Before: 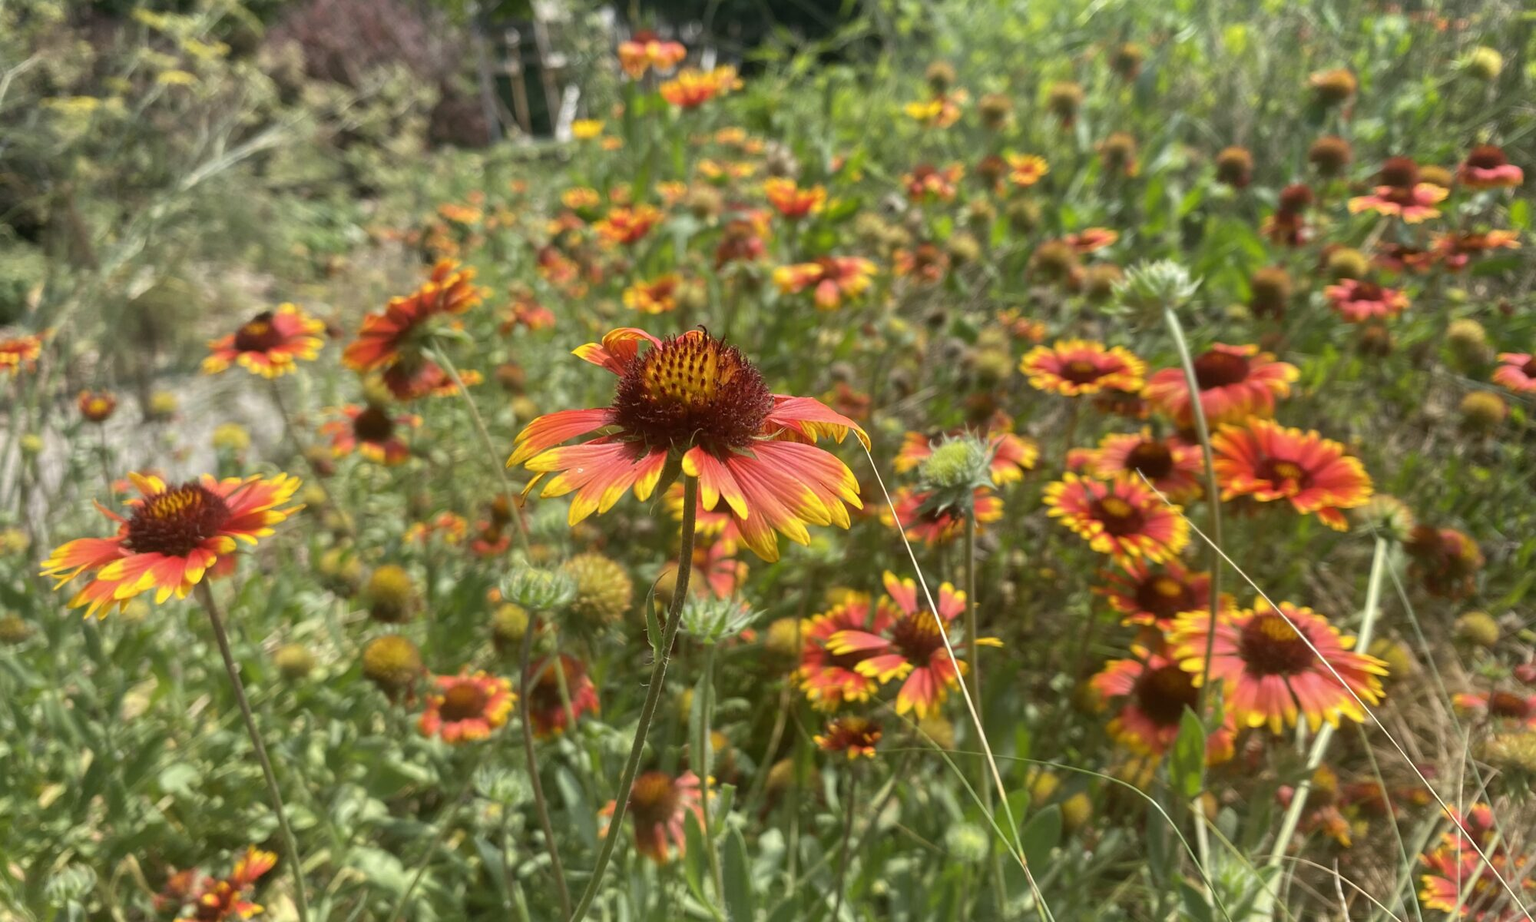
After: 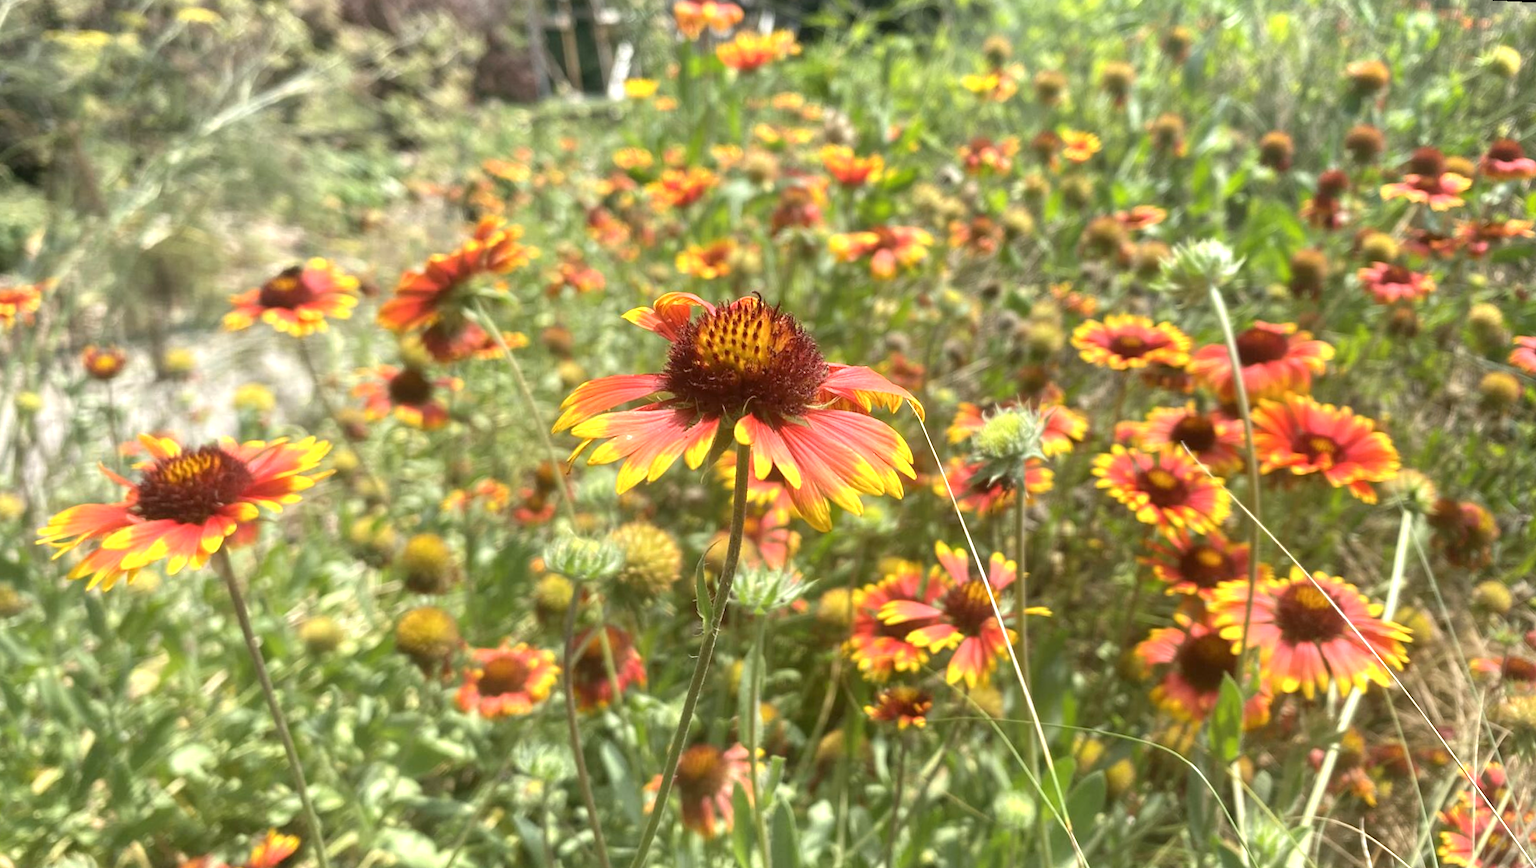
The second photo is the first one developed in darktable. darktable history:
exposure: exposure 0.785 EV, compensate highlight preservation false
rotate and perspective: rotation 0.679°, lens shift (horizontal) 0.136, crop left 0.009, crop right 0.991, crop top 0.078, crop bottom 0.95
